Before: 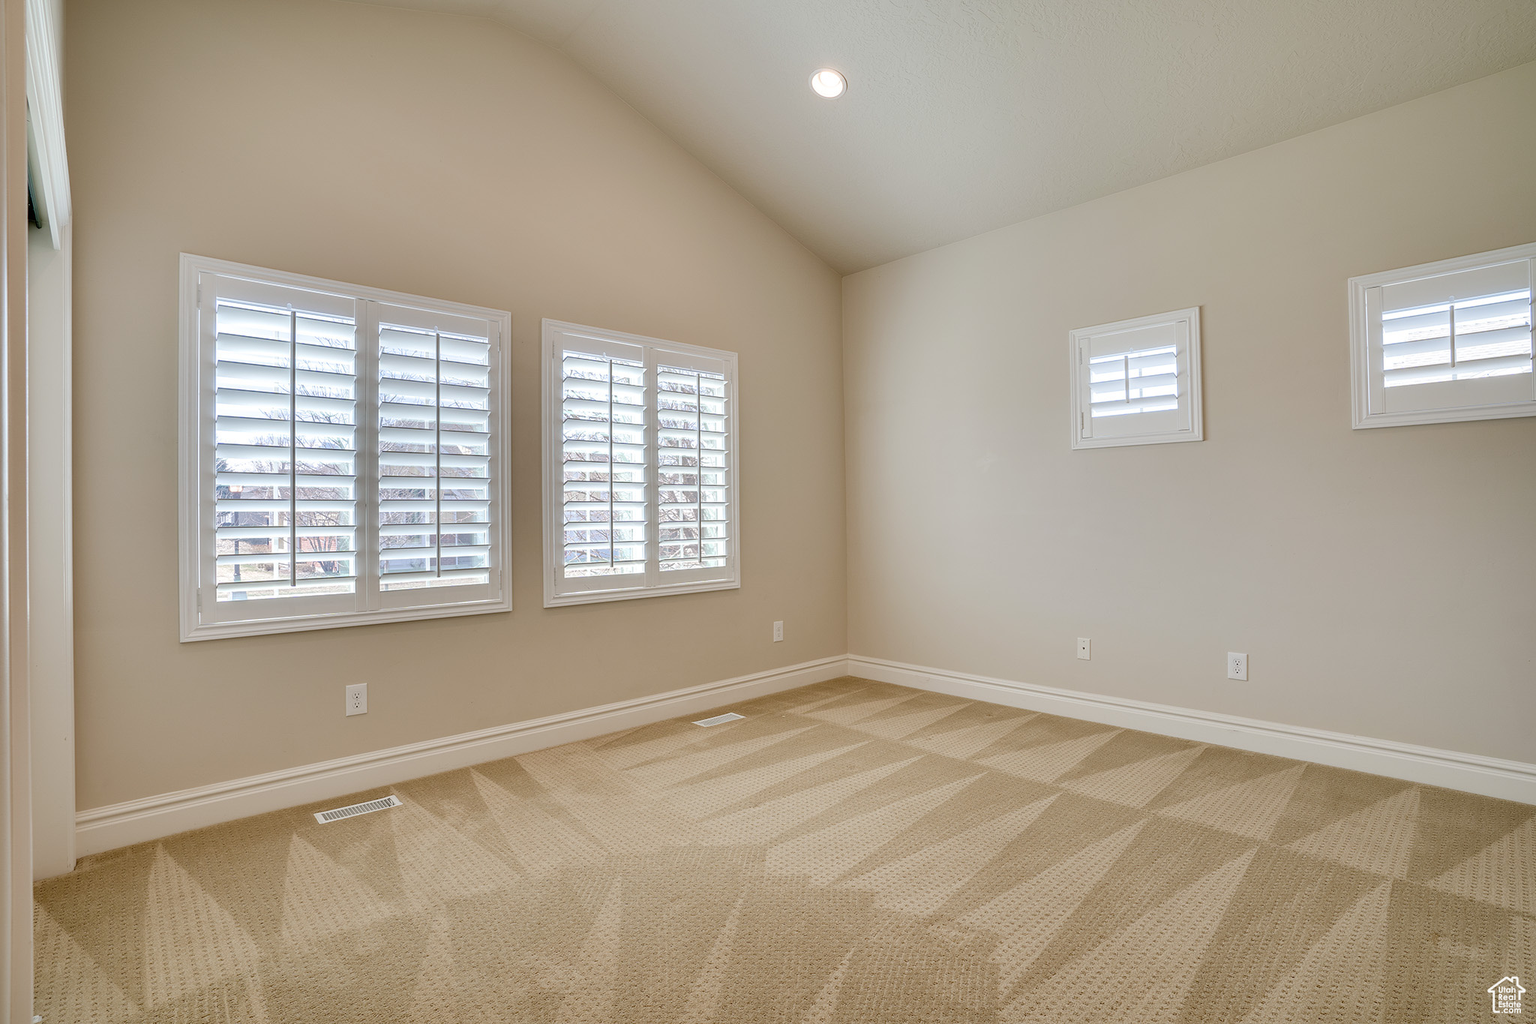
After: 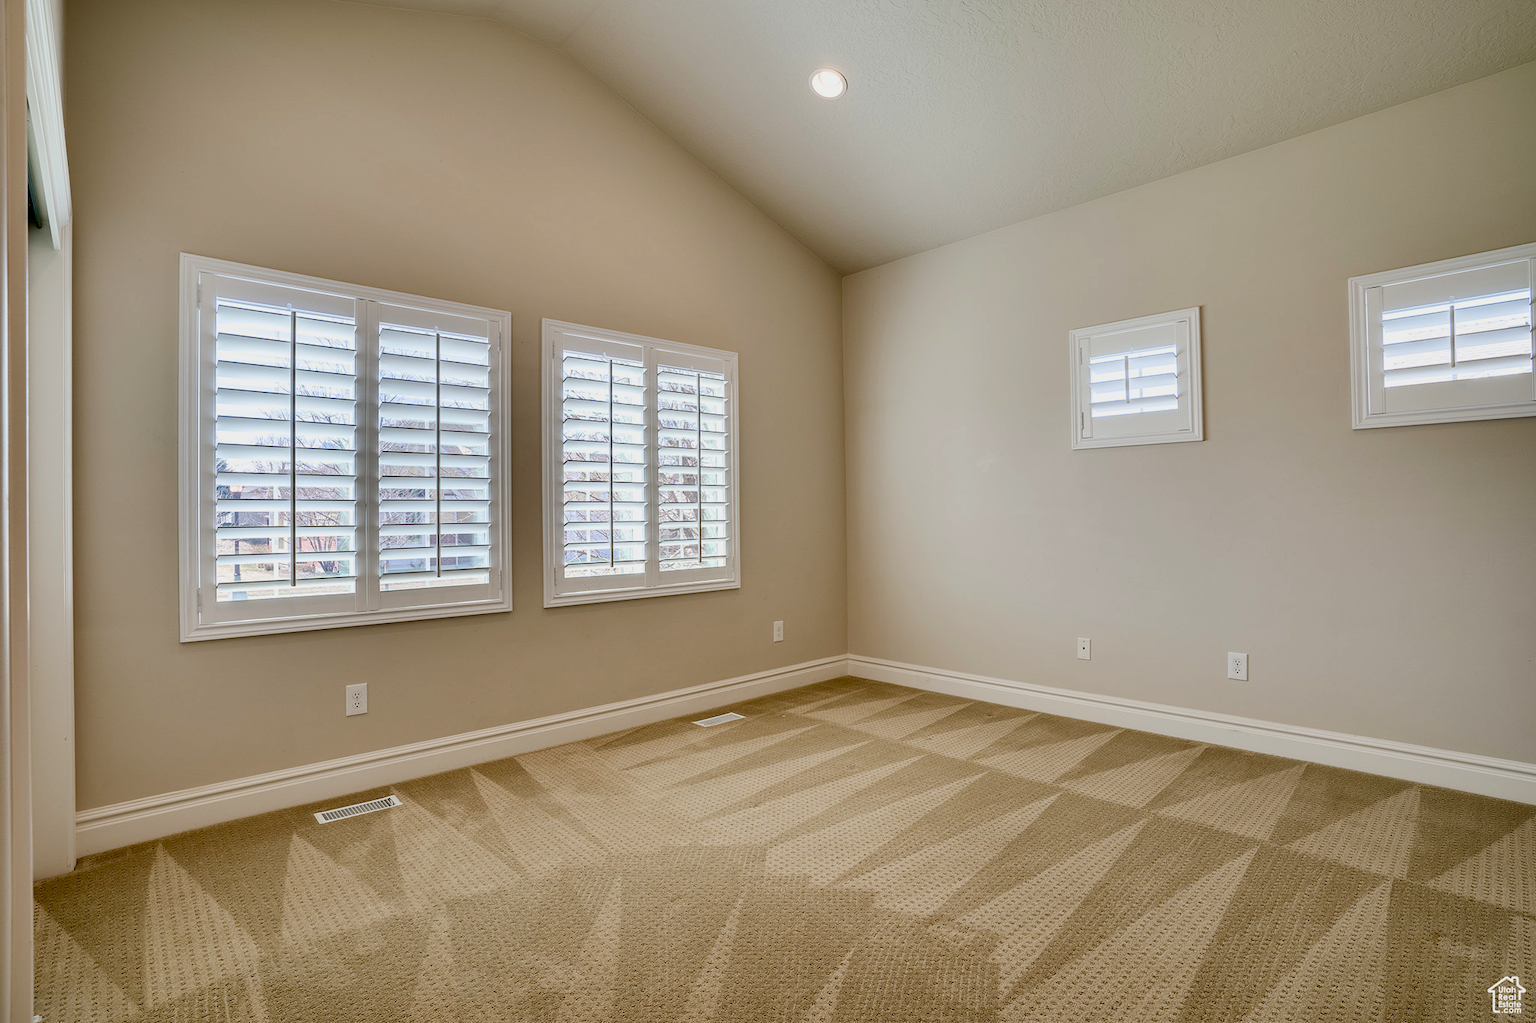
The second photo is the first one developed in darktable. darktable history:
exposure: exposure -0.492 EV, compensate highlight preservation false
color balance rgb: perceptual saturation grading › global saturation 25%, global vibrance 20%
contrast brightness saturation: contrast 0.28
